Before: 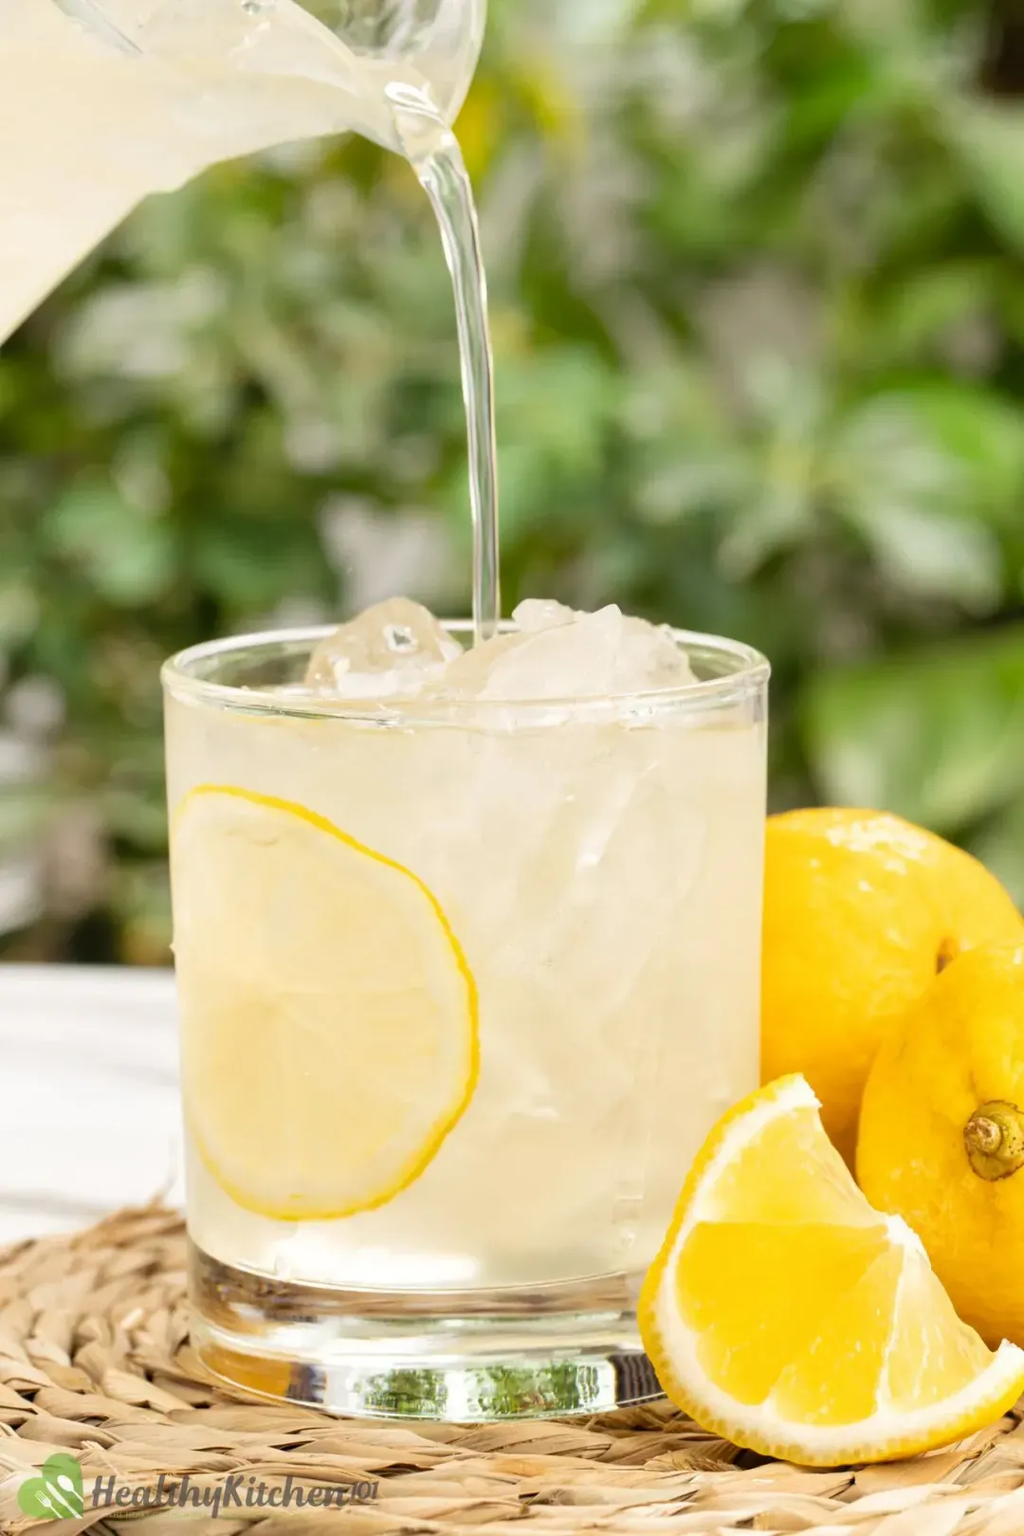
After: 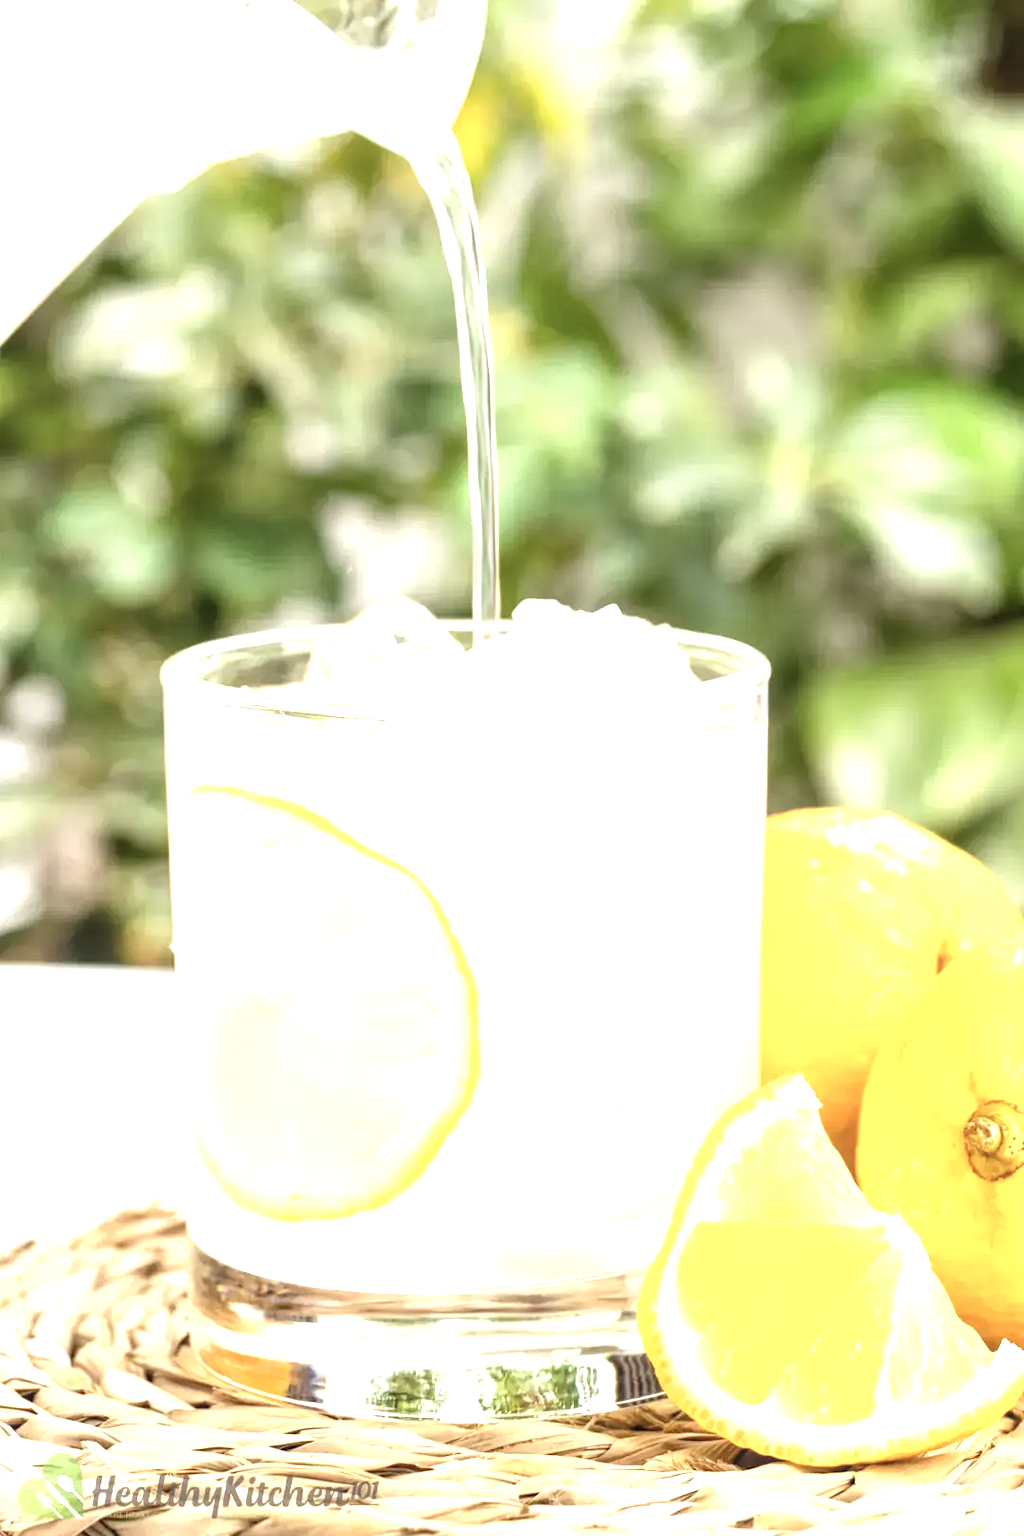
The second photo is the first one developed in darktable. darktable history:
exposure: black level correction 0, exposure 1.105 EV, compensate highlight preservation false
color correction: highlights b* 0.054, saturation 0.769
local contrast: on, module defaults
